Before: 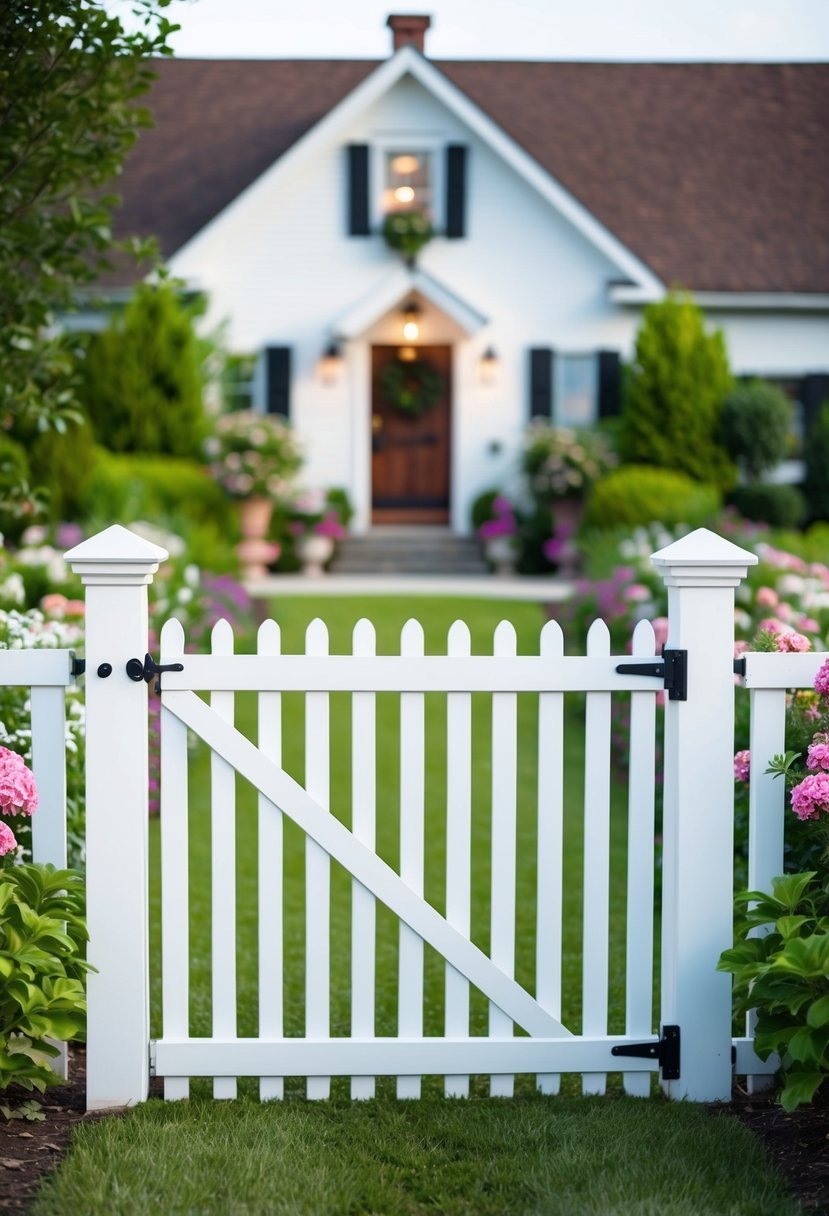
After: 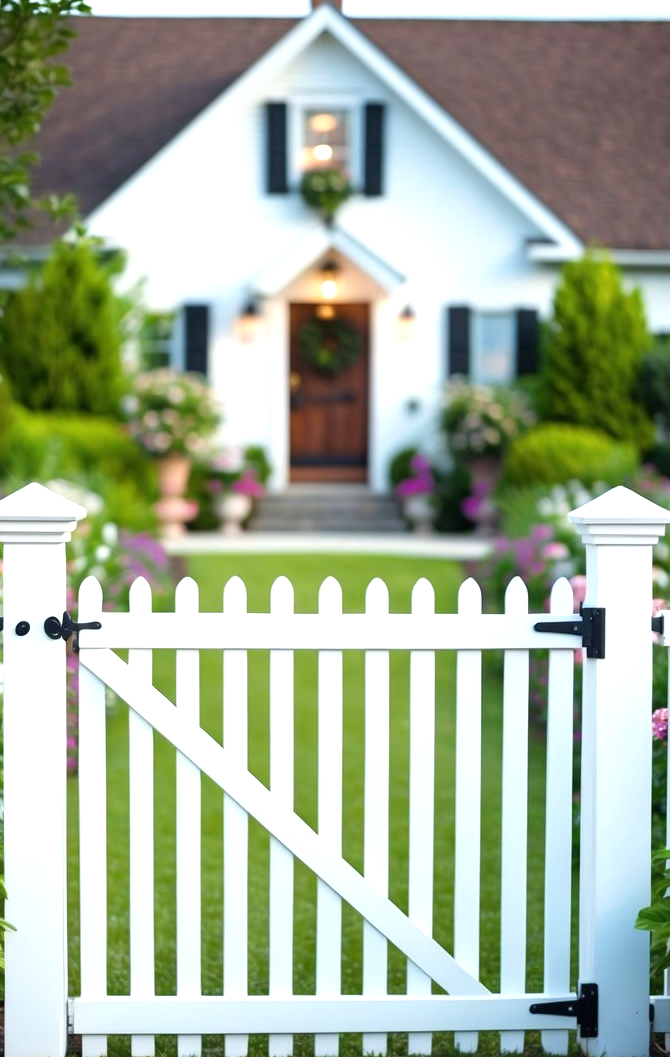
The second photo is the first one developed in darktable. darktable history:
white balance: red 0.978, blue 0.999
exposure: exposure 0.507 EV, compensate highlight preservation false
crop: left 9.929%, top 3.475%, right 9.188%, bottom 9.529%
